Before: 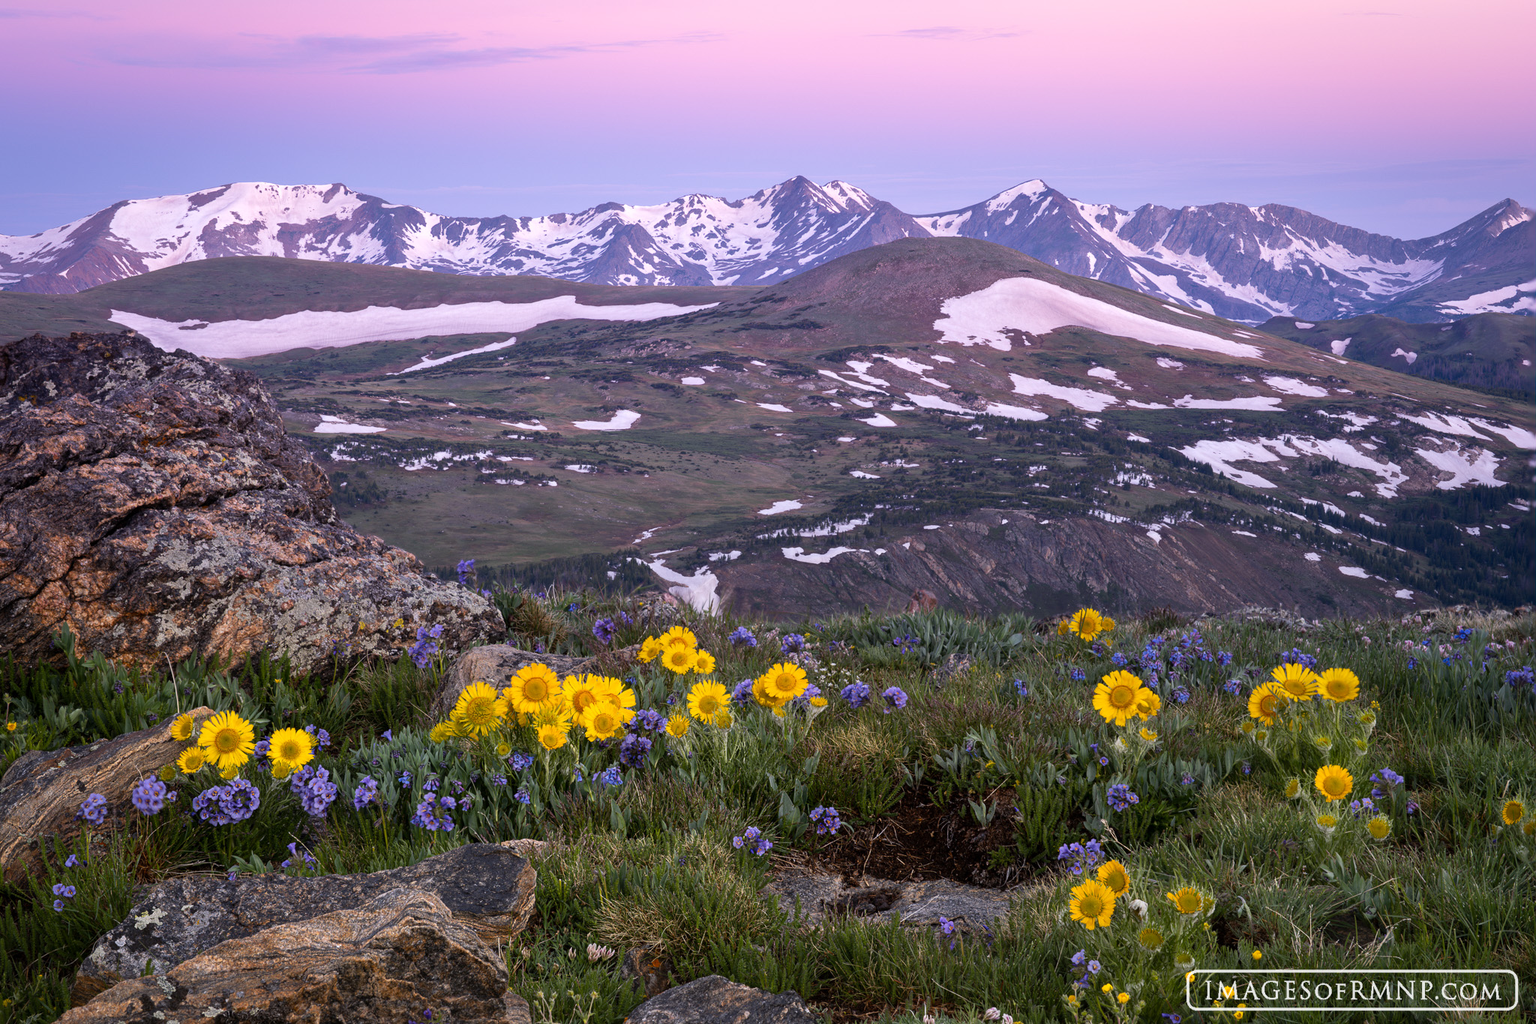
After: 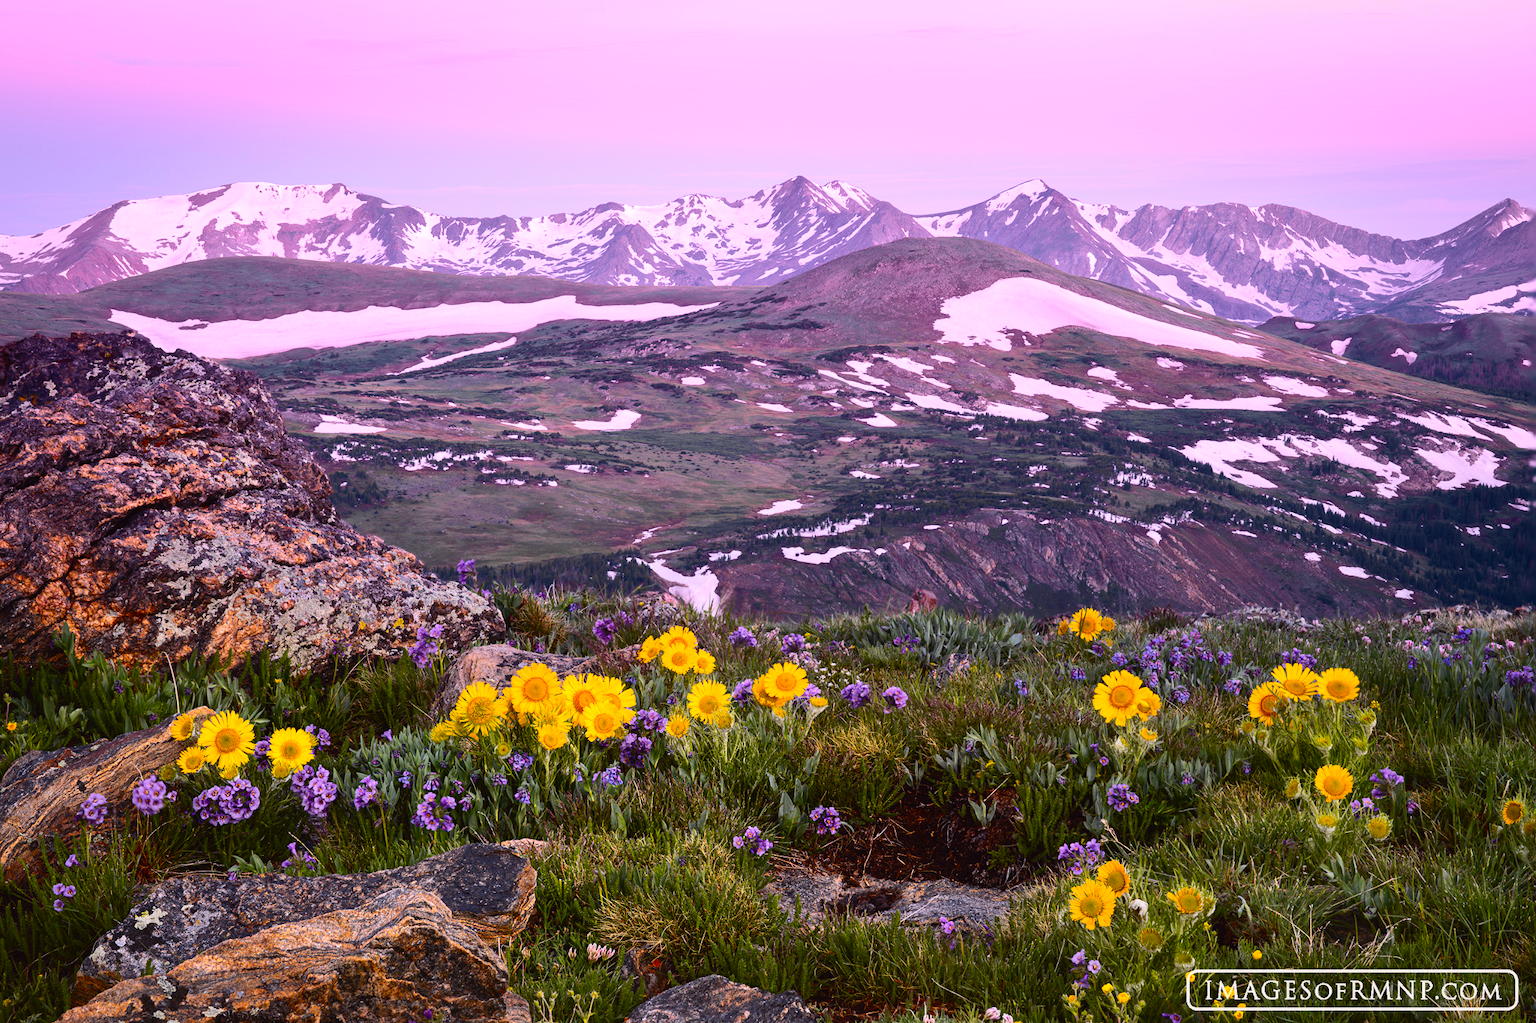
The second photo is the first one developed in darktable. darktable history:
tone curve: curves: ch0 [(0, 0.023) (0.103, 0.087) (0.295, 0.297) (0.445, 0.531) (0.553, 0.665) (0.735, 0.843) (0.994, 1)]; ch1 [(0, 0) (0.414, 0.395) (0.447, 0.447) (0.485, 0.5) (0.512, 0.524) (0.542, 0.581) (0.581, 0.632) (0.646, 0.715) (1, 1)]; ch2 [(0, 0) (0.369, 0.388) (0.449, 0.431) (0.478, 0.471) (0.516, 0.517) (0.579, 0.624) (0.674, 0.775) (1, 1)], color space Lab, independent channels, preserve colors none
contrast brightness saturation: contrast 0.04, saturation 0.16
